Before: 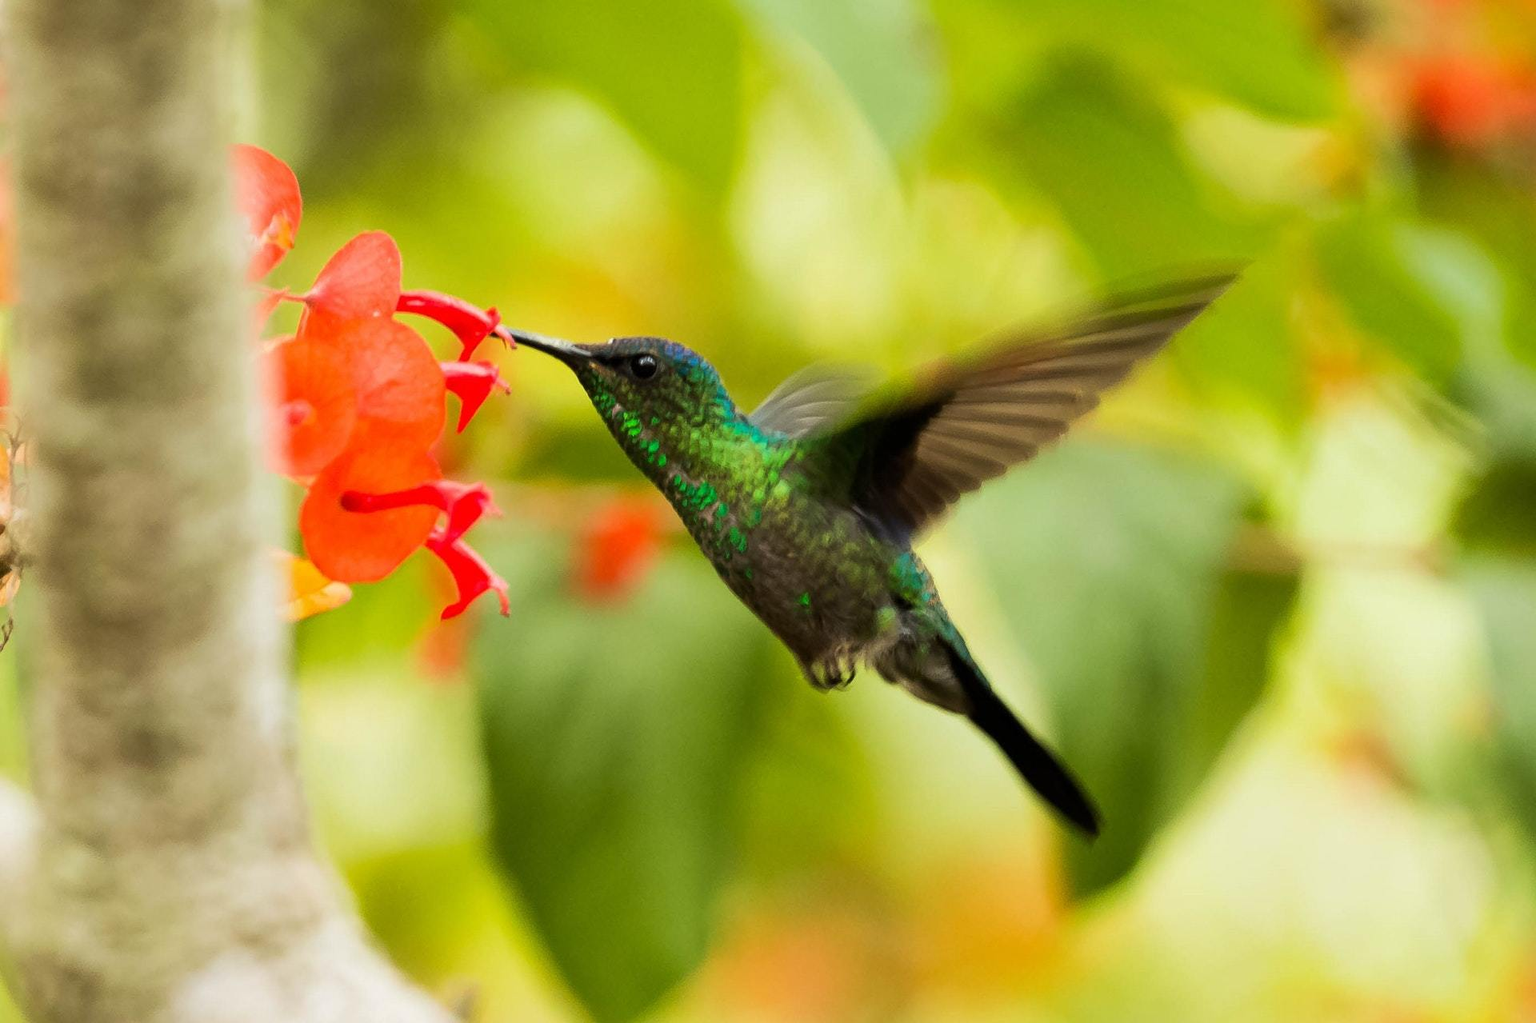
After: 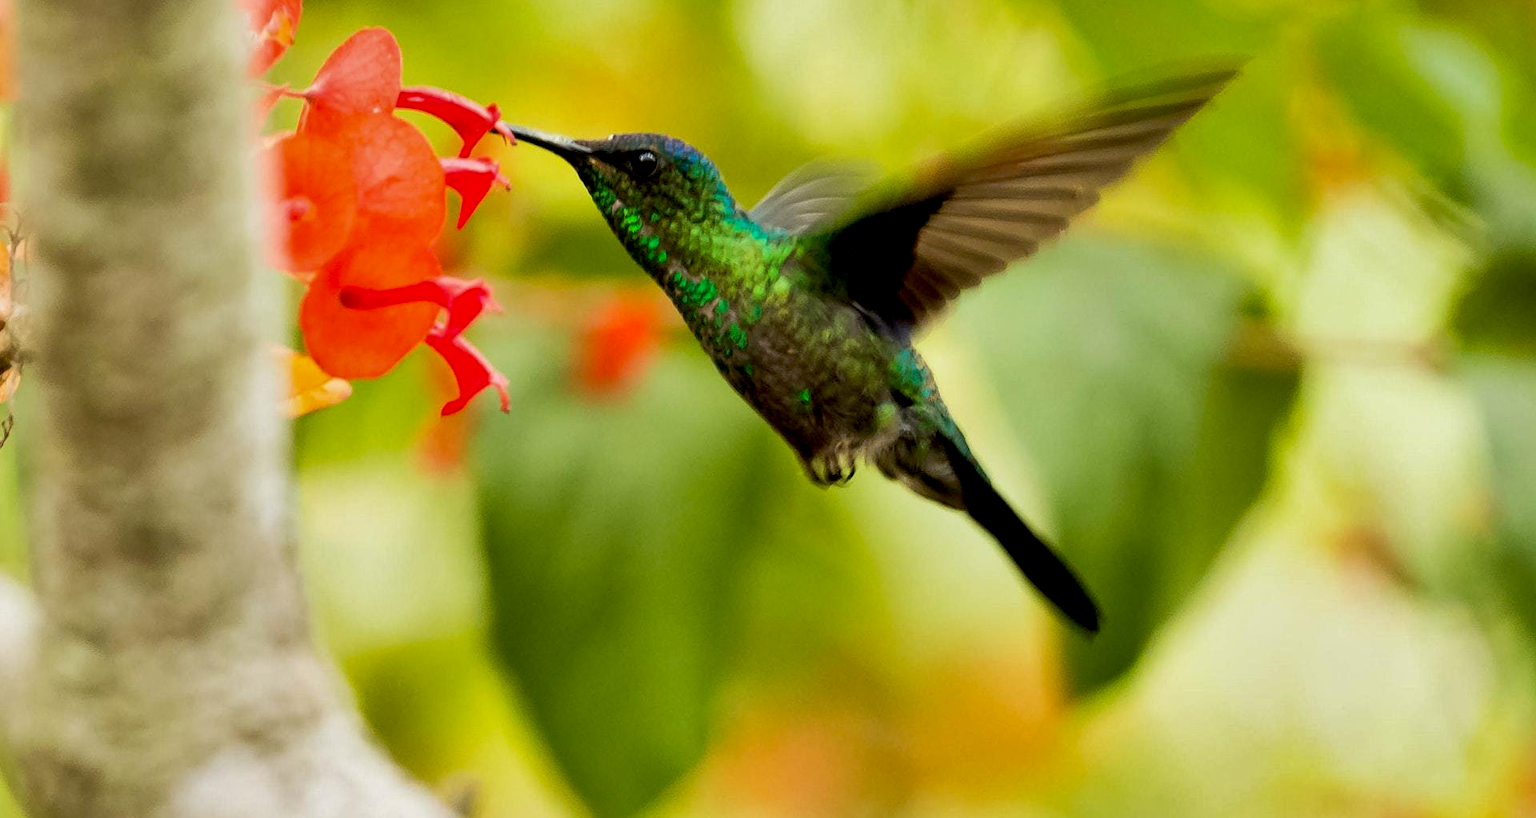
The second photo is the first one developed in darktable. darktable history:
crop and rotate: top 19.998%
exposure: black level correction 0.012, compensate highlight preservation false
shadows and highlights: highlights color adjustment 0%, soften with gaussian
contrast equalizer: y [[0.5 ×6], [0.5 ×6], [0.975, 0.964, 0.925, 0.865, 0.793, 0.721], [0 ×6], [0 ×6]]
